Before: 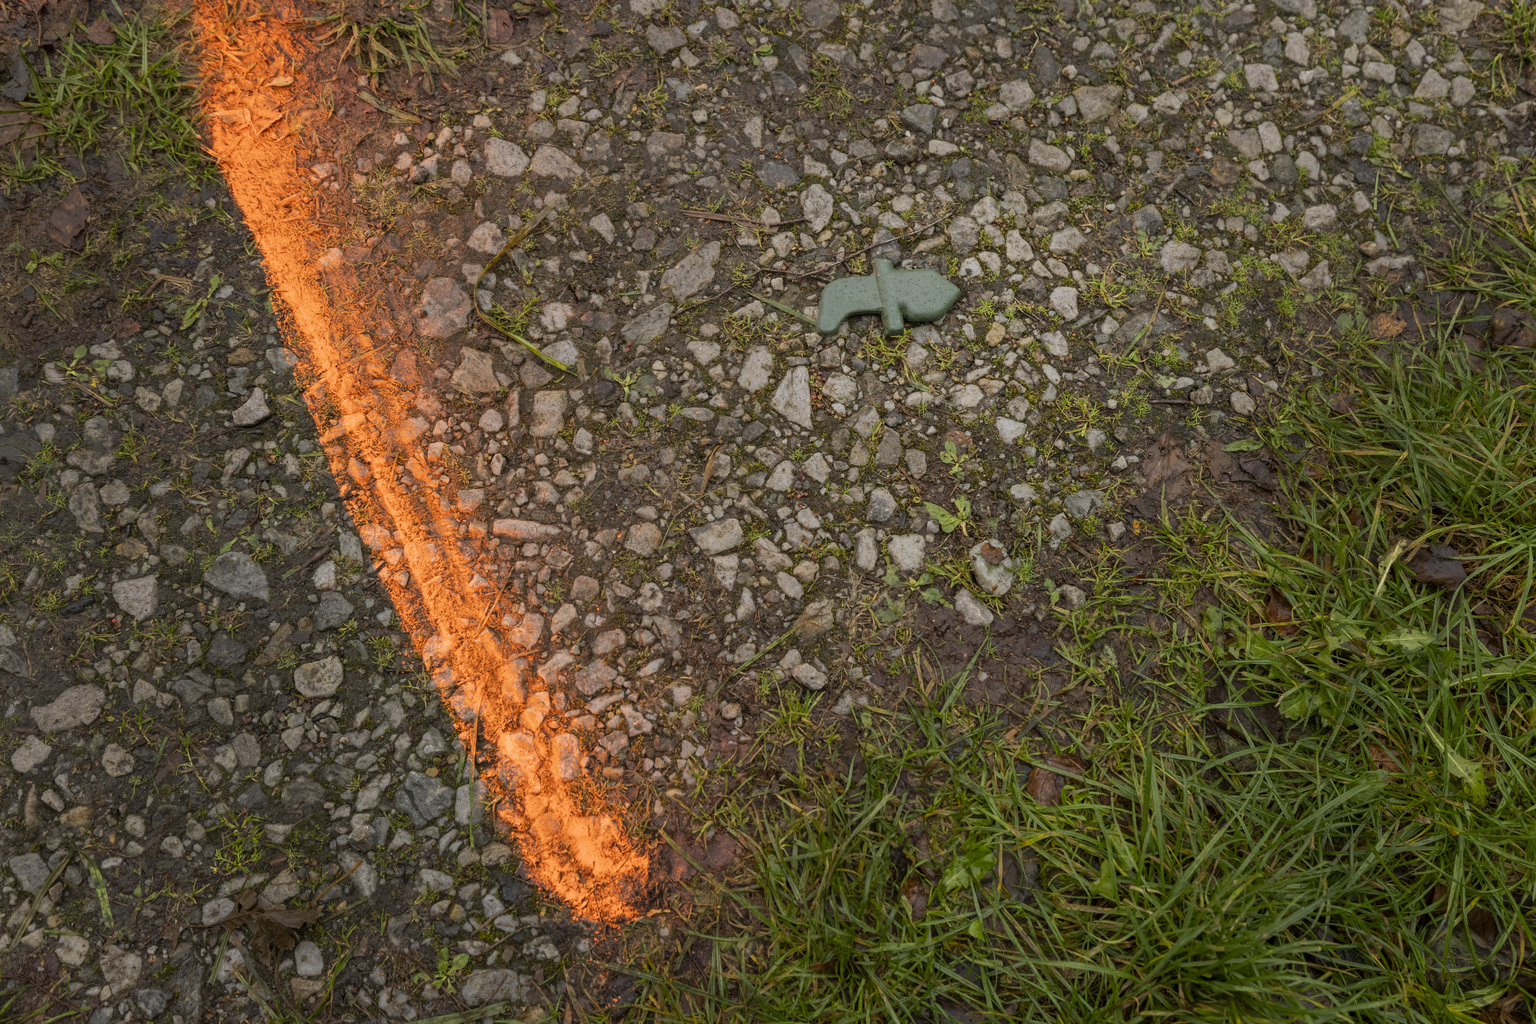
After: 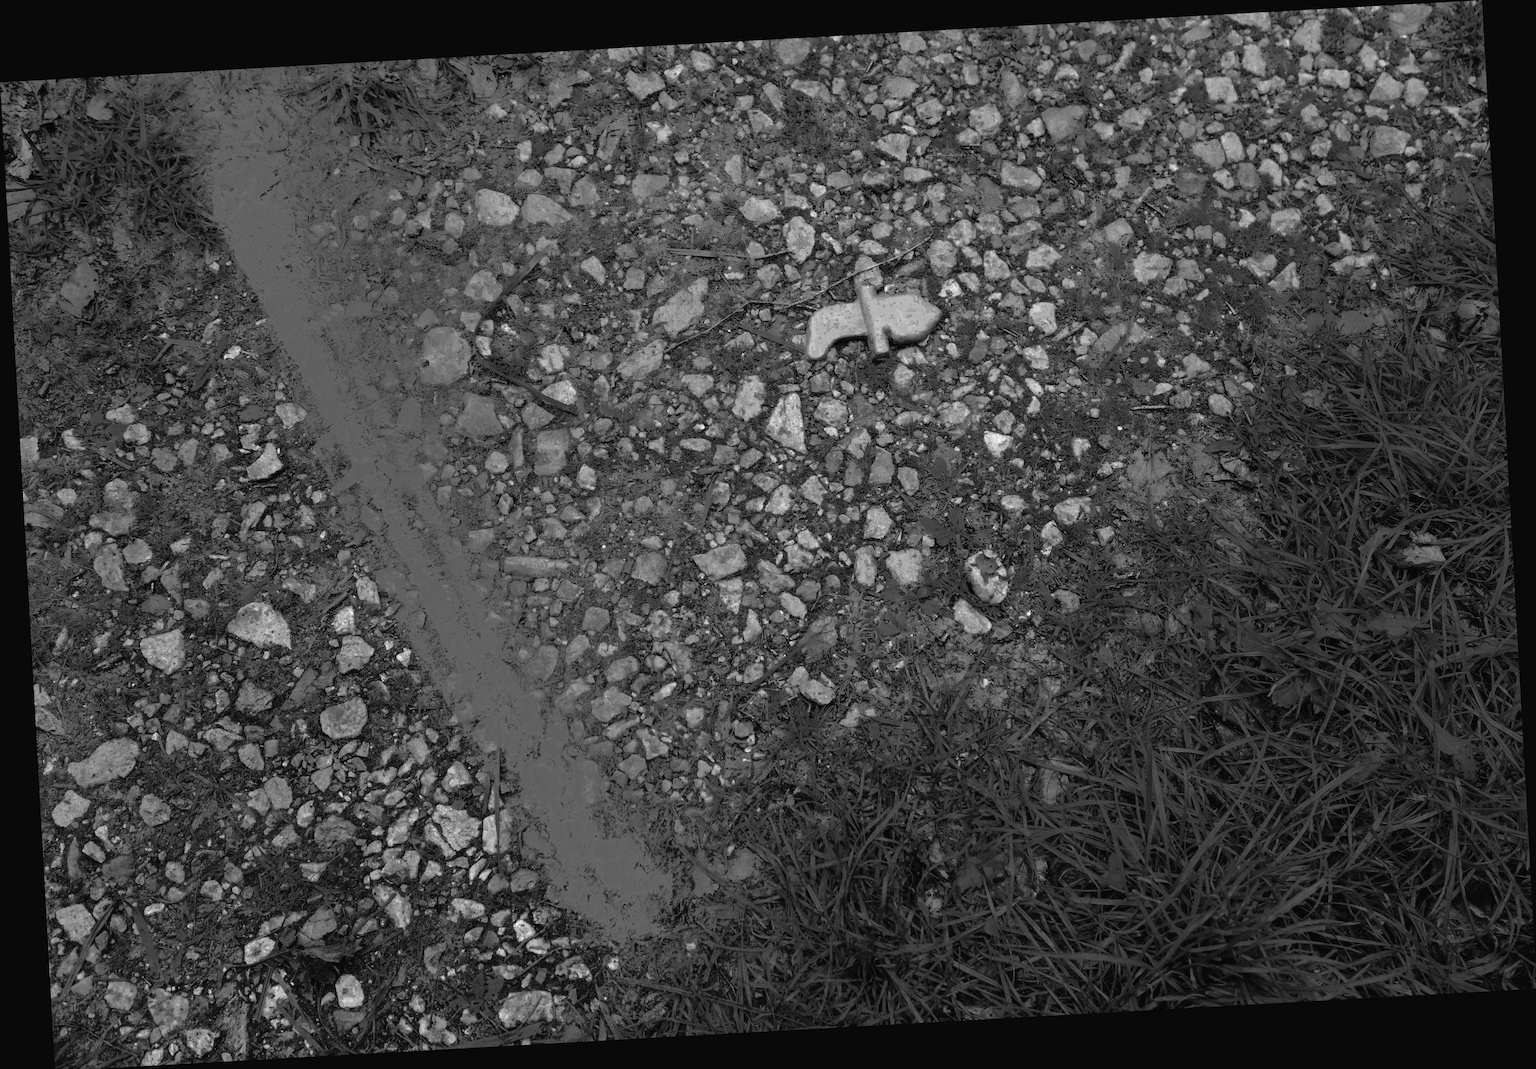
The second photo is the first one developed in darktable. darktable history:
tone curve: curves: ch0 [(0, 0.023) (0.132, 0.075) (0.256, 0.2) (0.454, 0.495) (0.708, 0.78) (0.844, 0.896) (1, 0.98)]; ch1 [(0, 0) (0.37, 0.308) (0.478, 0.46) (0.499, 0.5) (0.513, 0.508) (0.526, 0.533) (0.59, 0.612) (0.764, 0.804) (1, 1)]; ch2 [(0, 0) (0.312, 0.313) (0.461, 0.454) (0.48, 0.477) (0.503, 0.5) (0.526, 0.54) (0.564, 0.595) (0.631, 0.676) (0.713, 0.767) (0.985, 0.966)], color space Lab, independent channels
rotate and perspective: rotation -3.18°, automatic cropping off
color zones: curves: ch0 [(0.287, 0.048) (0.493, 0.484) (0.737, 0.816)]; ch1 [(0, 0) (0.143, 0) (0.286, 0) (0.429, 0) (0.571, 0) (0.714, 0) (0.857, 0)]
color correction: saturation 1.32
exposure: black level correction 0.001, exposure 1 EV, compensate highlight preservation false
monochrome: on, module defaults
rgb curve: curves: ch0 [(0, 0) (0.284, 0.292) (0.505, 0.644) (1, 1)], compensate middle gray true
